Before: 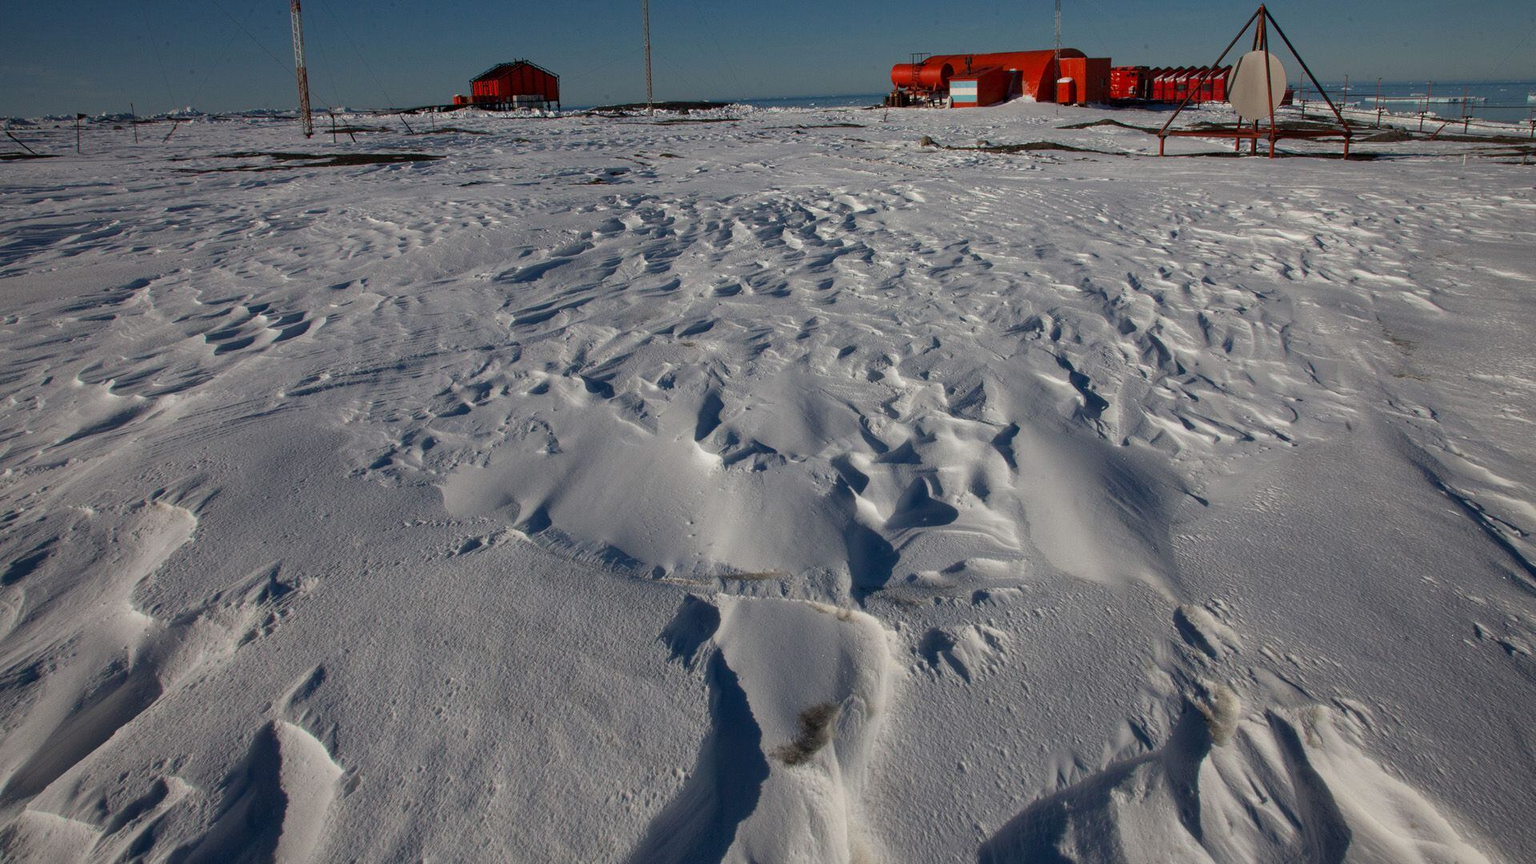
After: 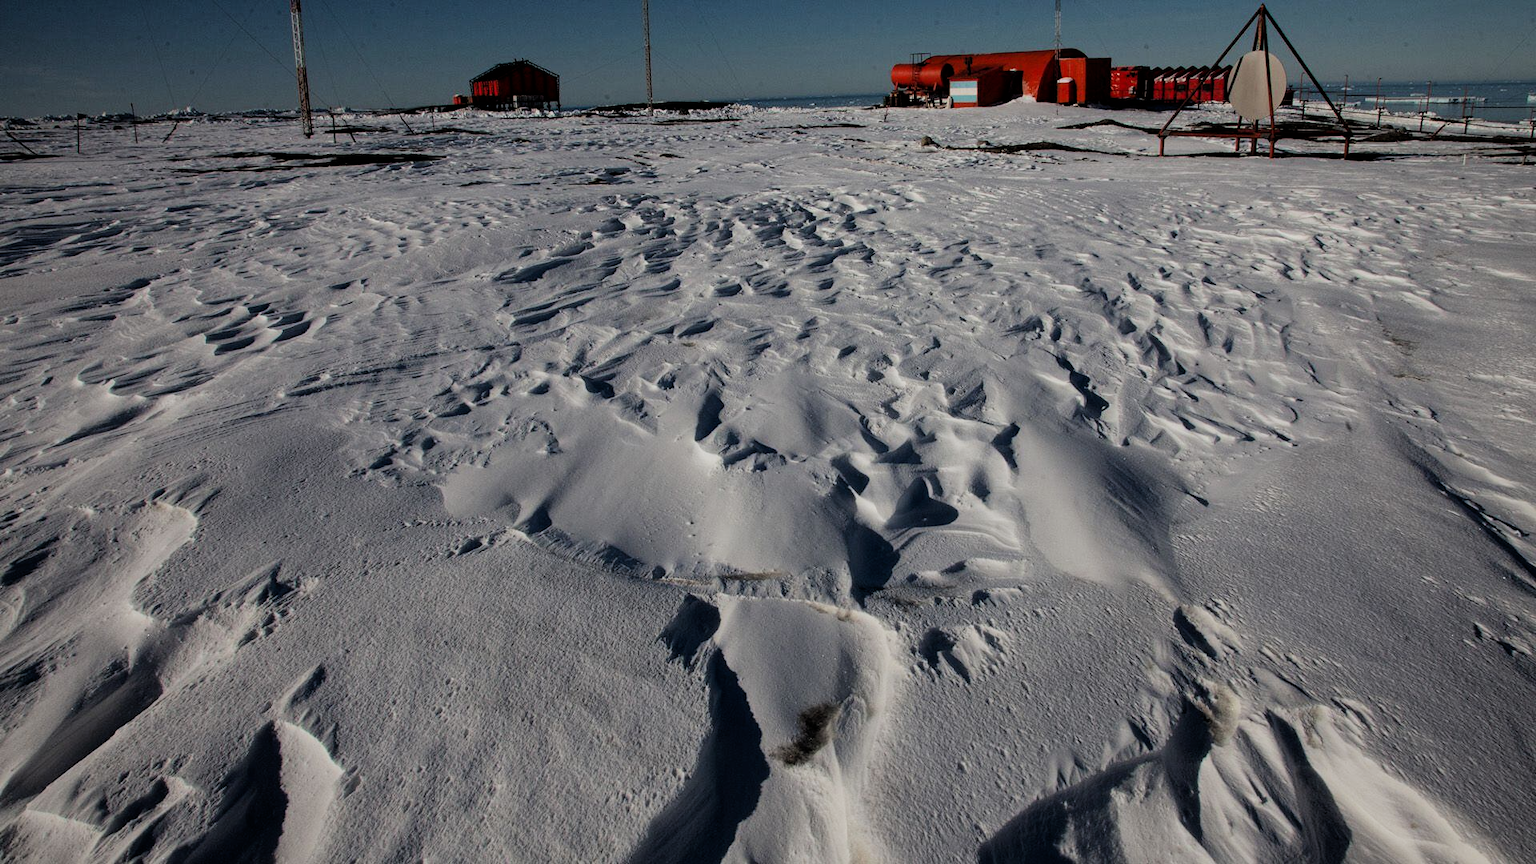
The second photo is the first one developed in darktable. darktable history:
filmic rgb: black relative exposure -5.11 EV, white relative exposure 4 EV, hardness 2.88, contrast 1.301, highlights saturation mix -29.58%
